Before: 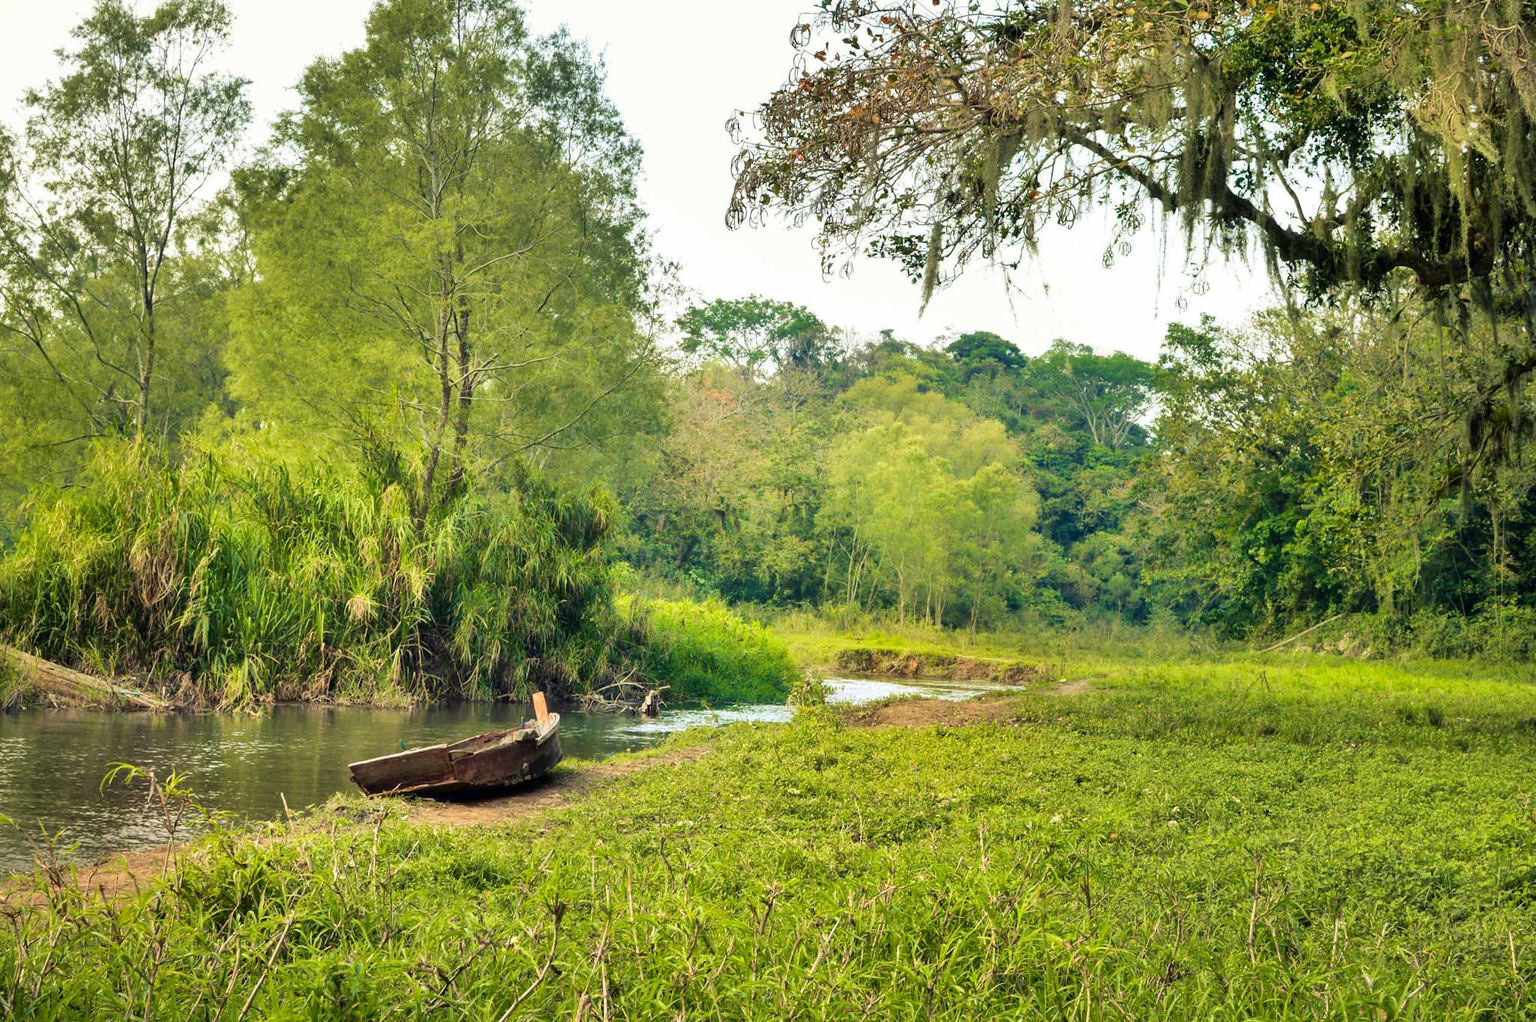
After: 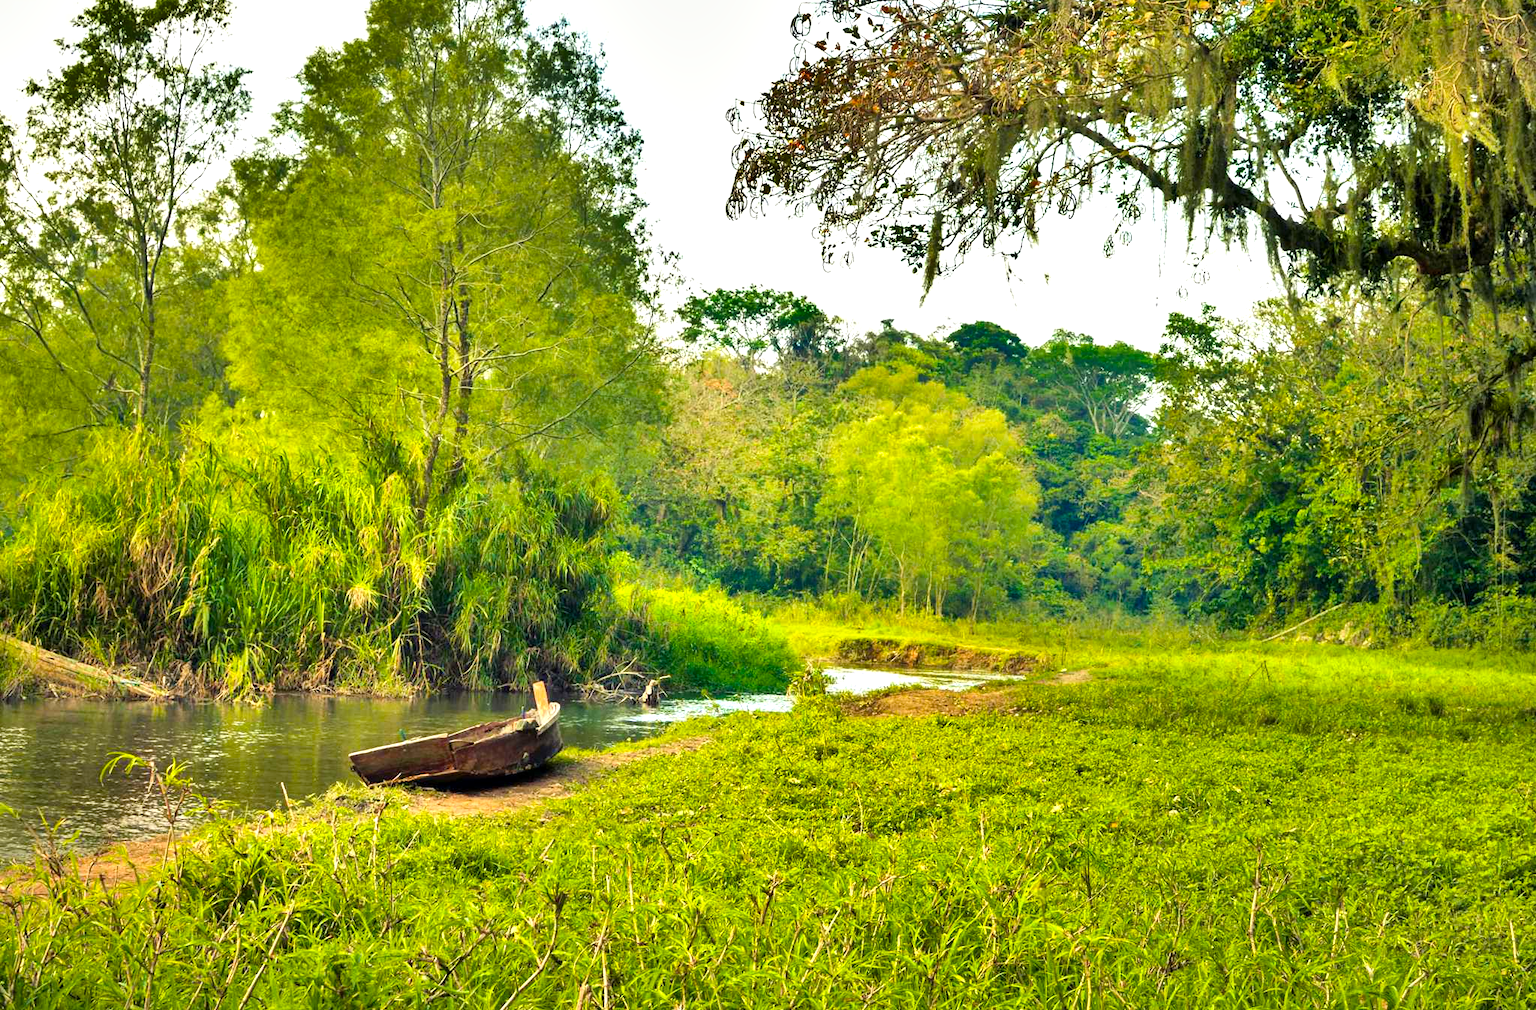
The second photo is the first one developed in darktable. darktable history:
crop: top 1.049%, right 0.001%
color balance rgb: perceptual saturation grading › global saturation 20%, global vibrance 20%
exposure: black level correction 0.001, exposure 0.5 EV, compensate exposure bias true, compensate highlight preservation false
shadows and highlights: soften with gaussian
